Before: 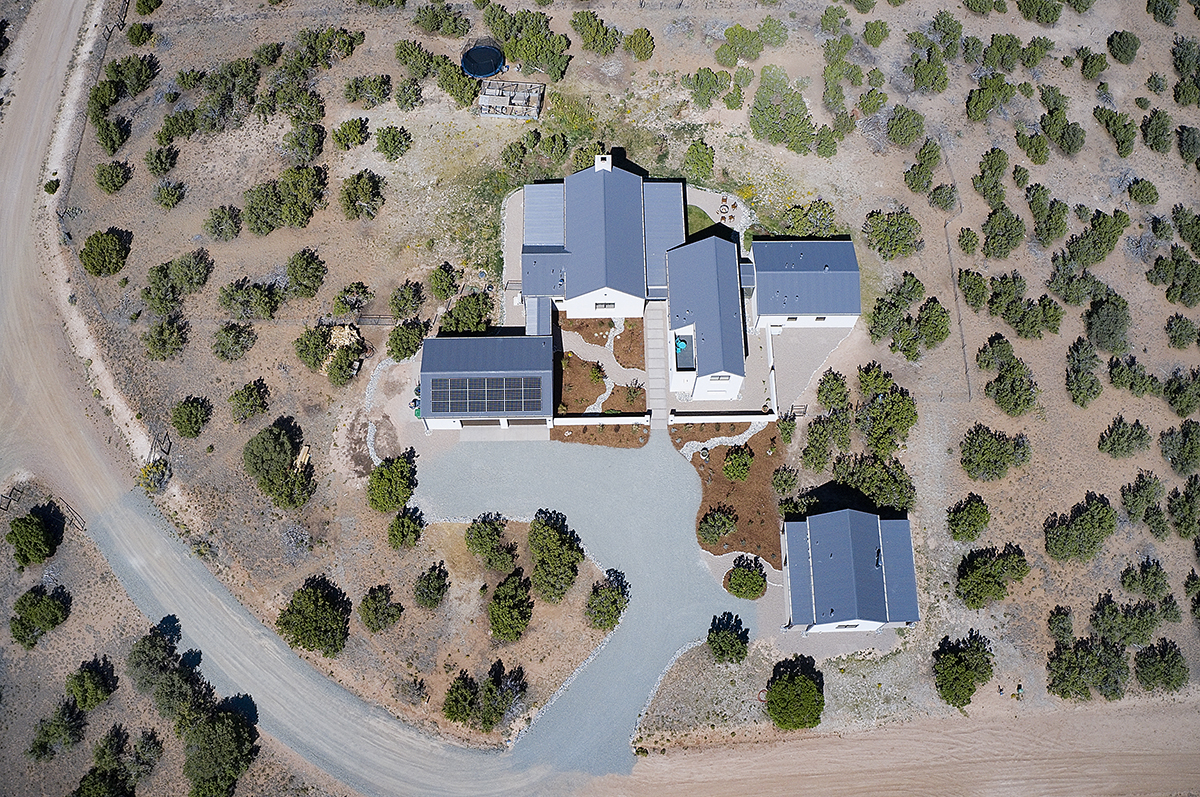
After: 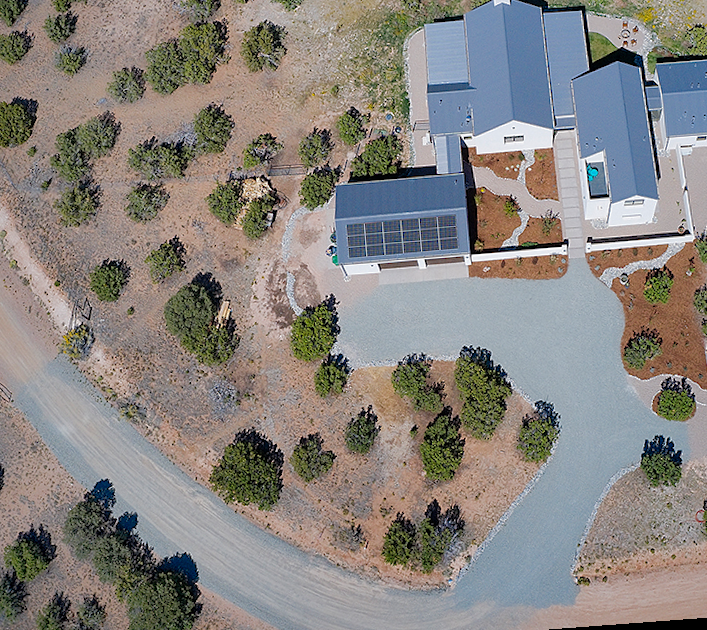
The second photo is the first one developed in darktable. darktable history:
rotate and perspective: rotation -4.25°, automatic cropping off
crop: left 8.966%, top 23.852%, right 34.699%, bottom 4.703%
shadows and highlights: shadows 60, highlights -60
